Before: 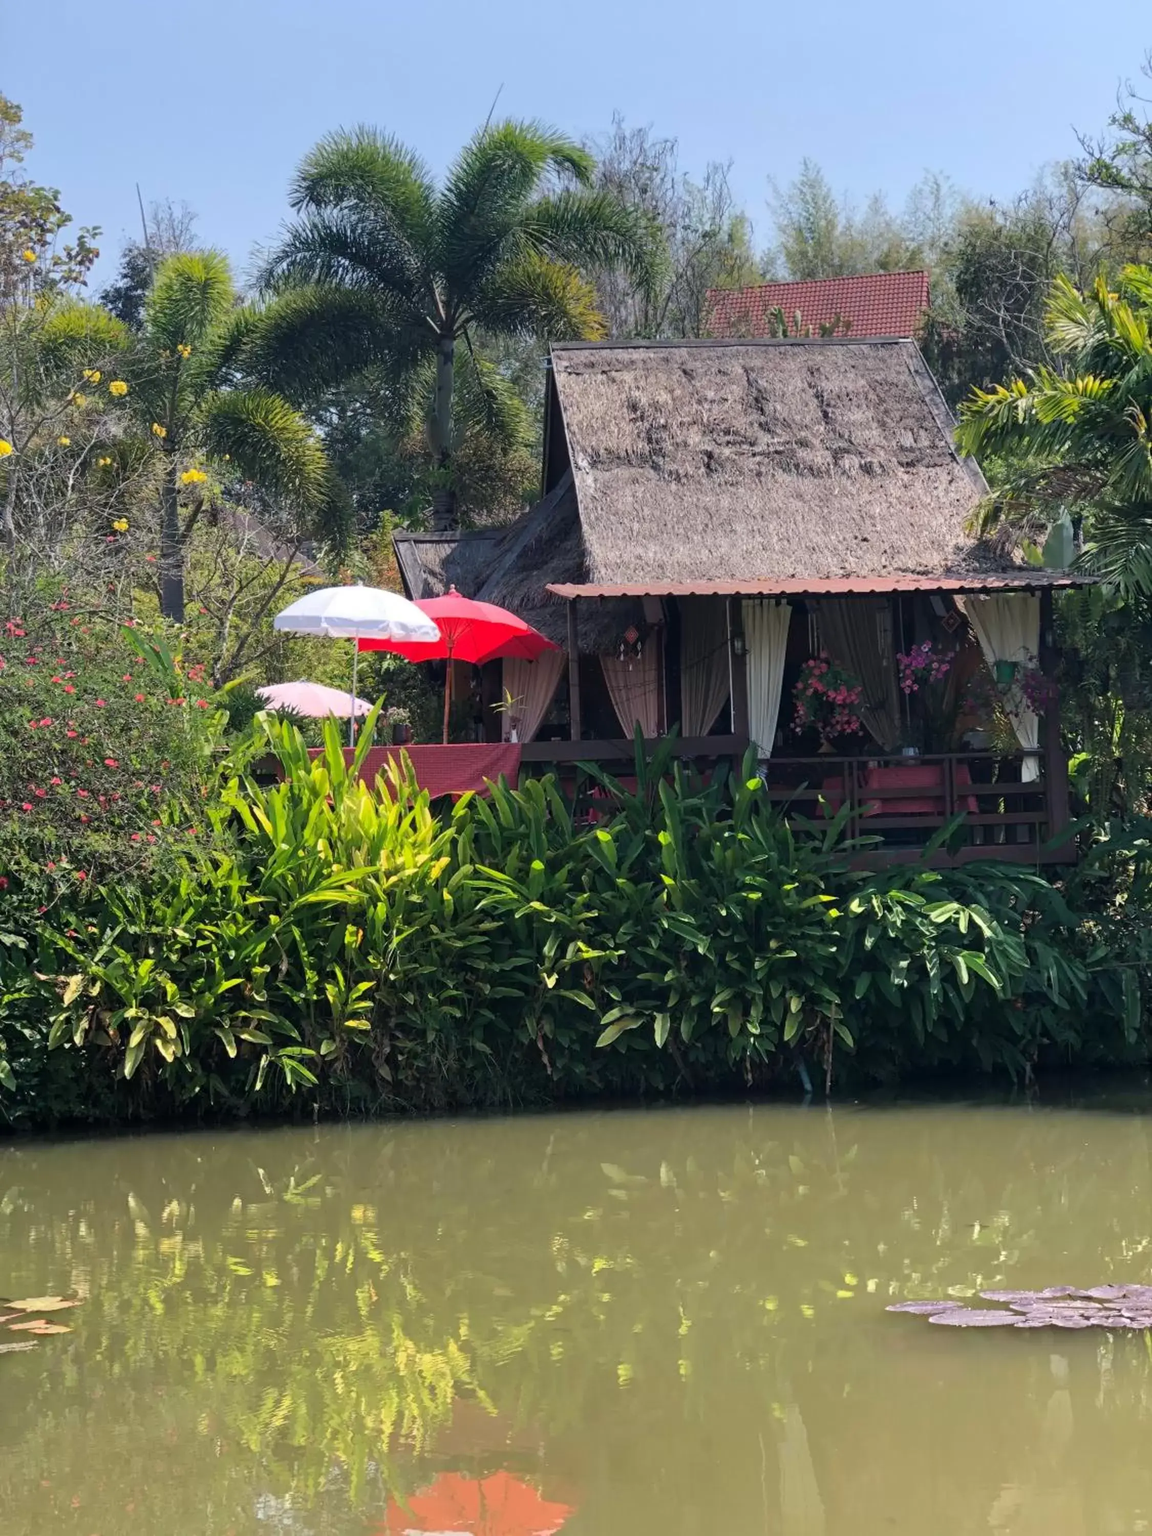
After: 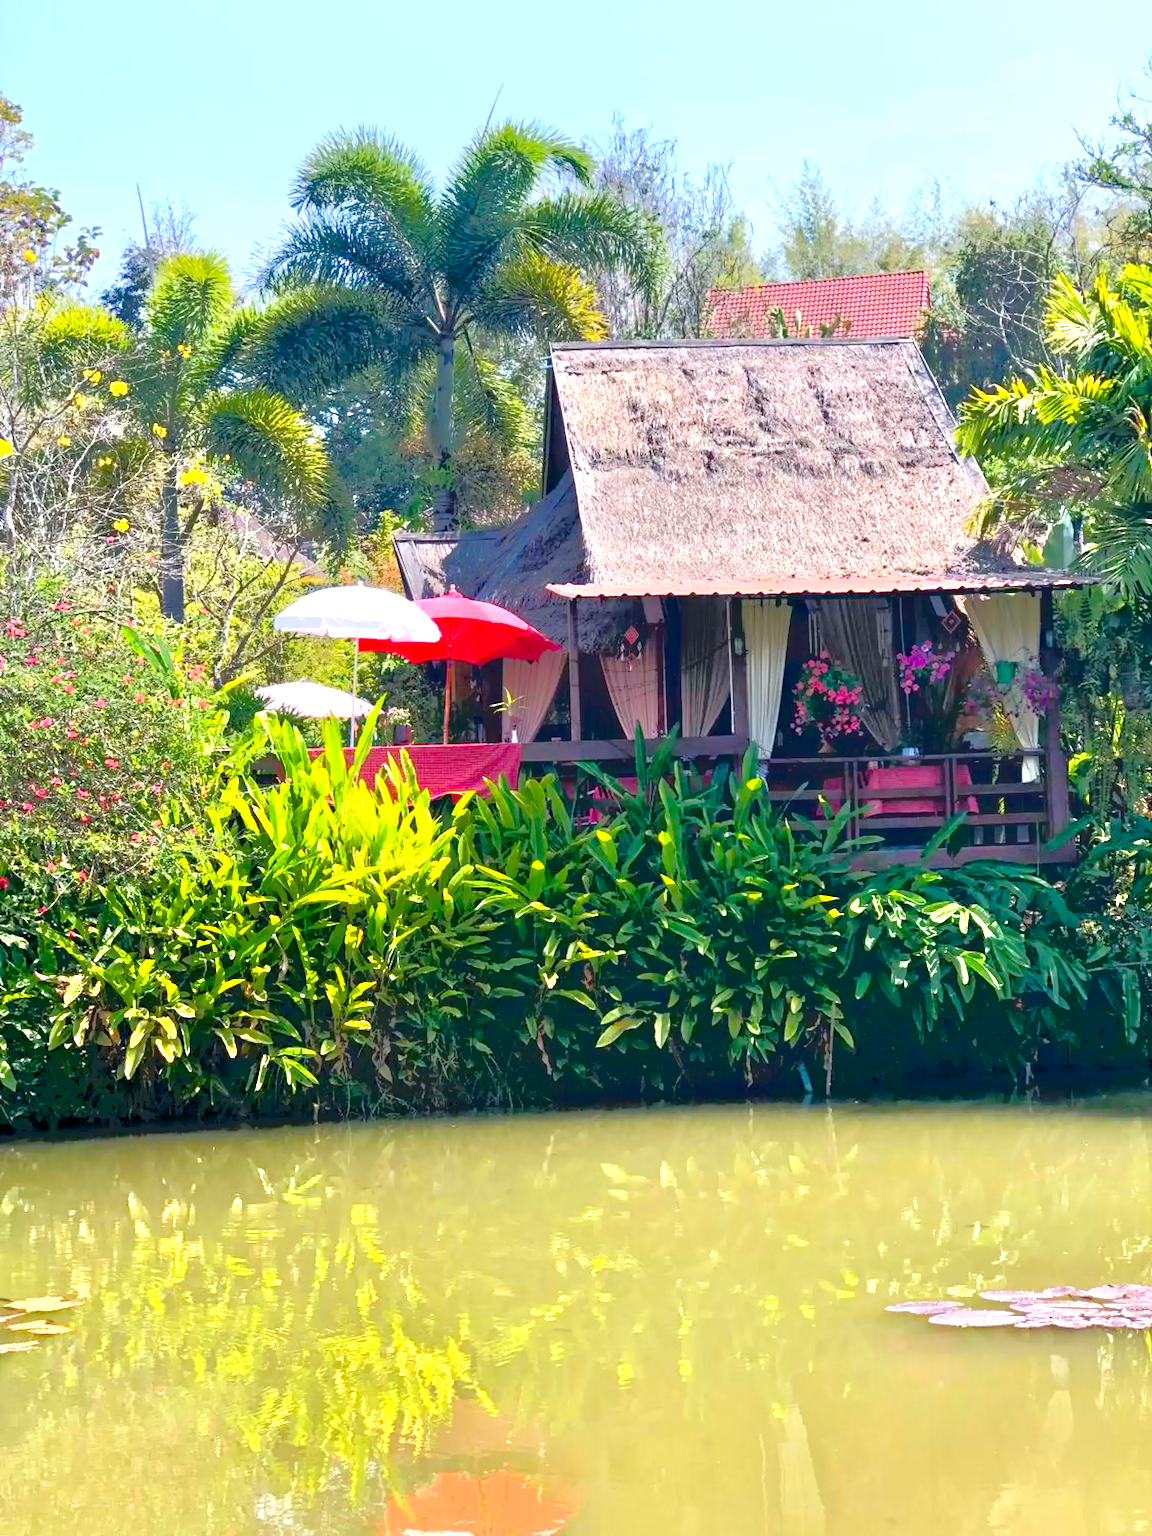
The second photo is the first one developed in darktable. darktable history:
tone equalizer: -7 EV -0.631 EV, -6 EV 1 EV, -5 EV -0.447 EV, -4 EV 0.428 EV, -3 EV 0.437 EV, -2 EV 0.174 EV, -1 EV -0.125 EV, +0 EV -0.391 EV, mask exposure compensation -0.508 EV
exposure: black level correction 0.001, exposure 1.398 EV, compensate highlight preservation false
color balance rgb: linear chroma grading › global chroma 24.493%, perceptual saturation grading › global saturation 20%, perceptual saturation grading › highlights -25.821%, perceptual saturation grading › shadows 49.472%, global vibrance 20%
